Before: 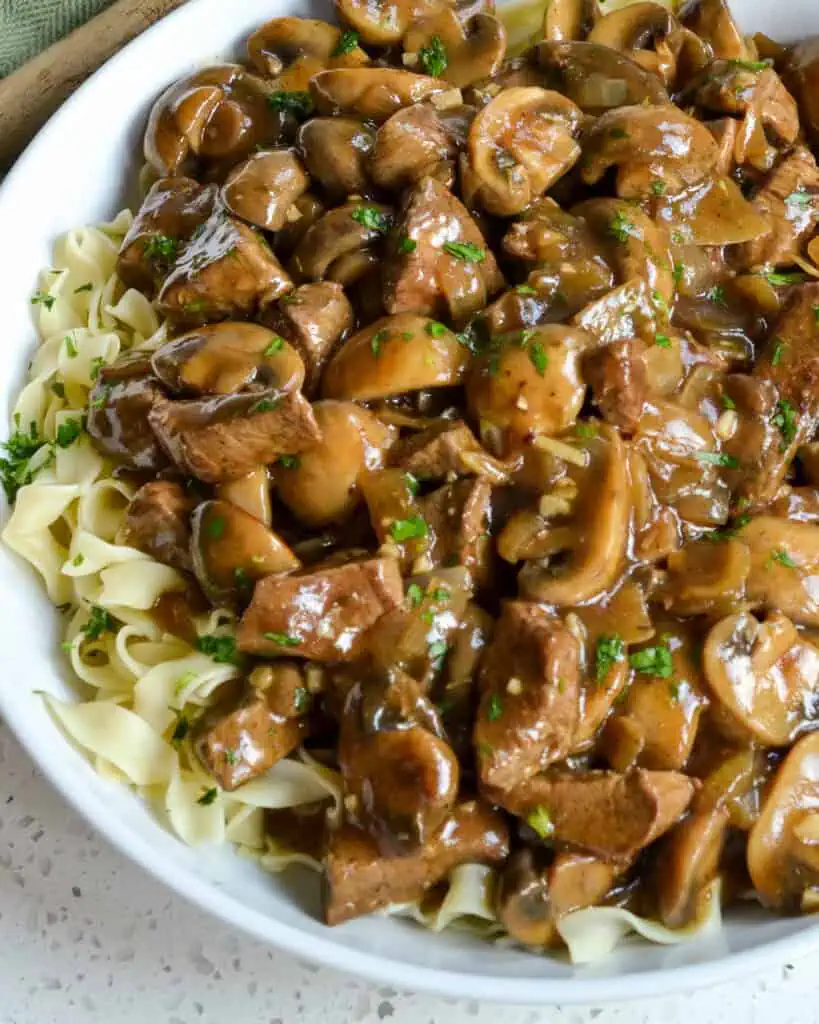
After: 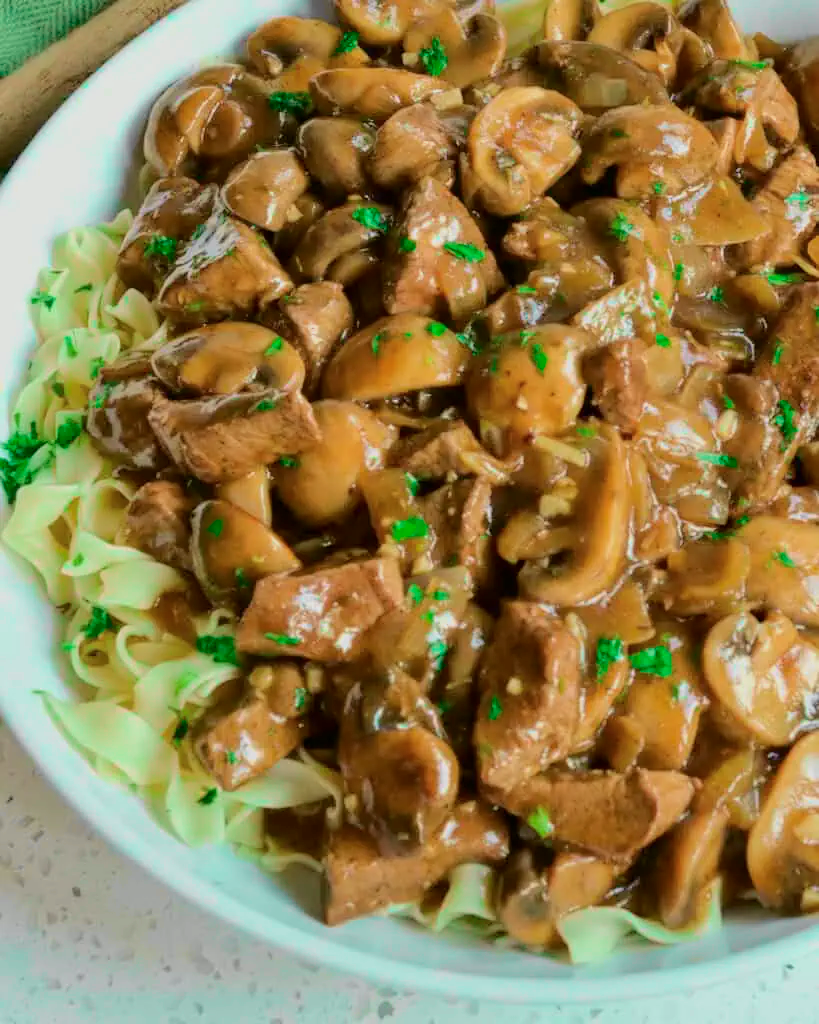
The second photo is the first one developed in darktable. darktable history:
tone curve: curves: ch0 [(0, 0) (0.402, 0.473) (0.673, 0.68) (0.899, 0.832) (0.999, 0.903)]; ch1 [(0, 0) (0.405, 0.254) (0.481, 0.427) (0.498, 0.49) (0.507, 0.5) (0.53, 0.532) (0.582, 0.583) (0.68, 0.672) (0.791, 0.748) (1, 0.896)]; ch2 [(0, 0) (0.199, 0.414) (0.438, 0.49) (0.496, 0.501) (0.515, 0.546) (0.577, 0.605) (0.632, 0.649) (0.717, 0.727) (0.845, 0.855) (0.998, 0.977)], color space Lab, independent channels, preserve colors none
